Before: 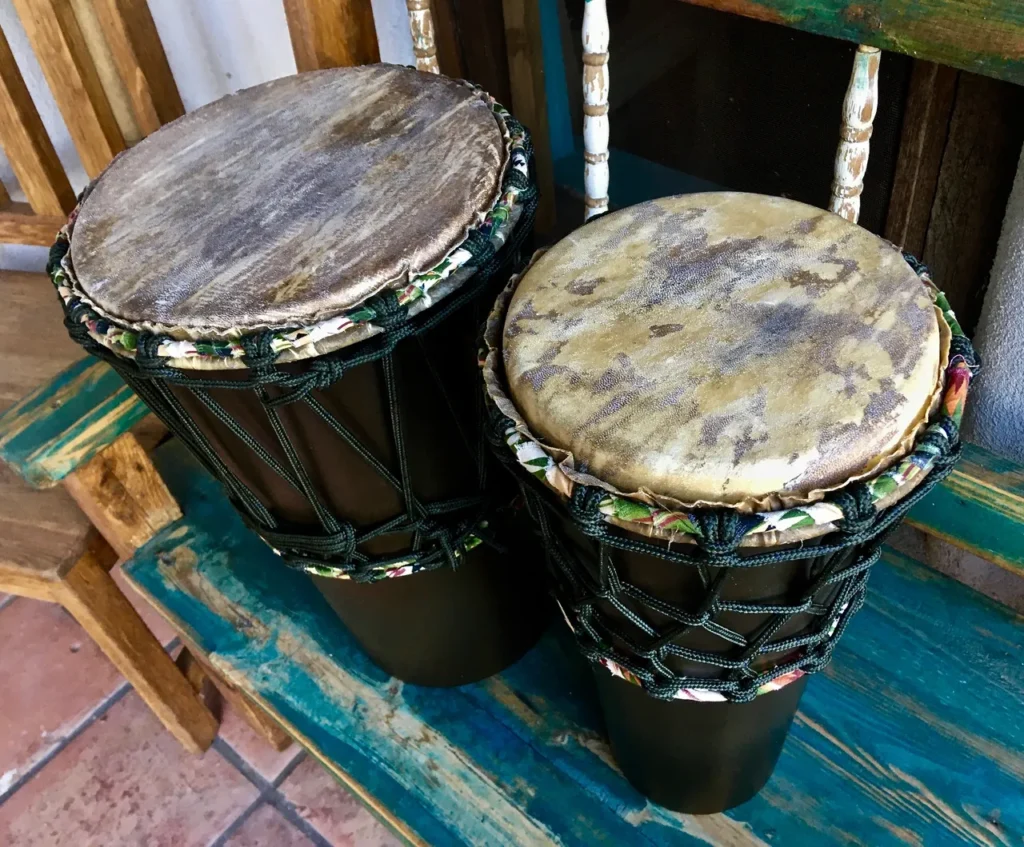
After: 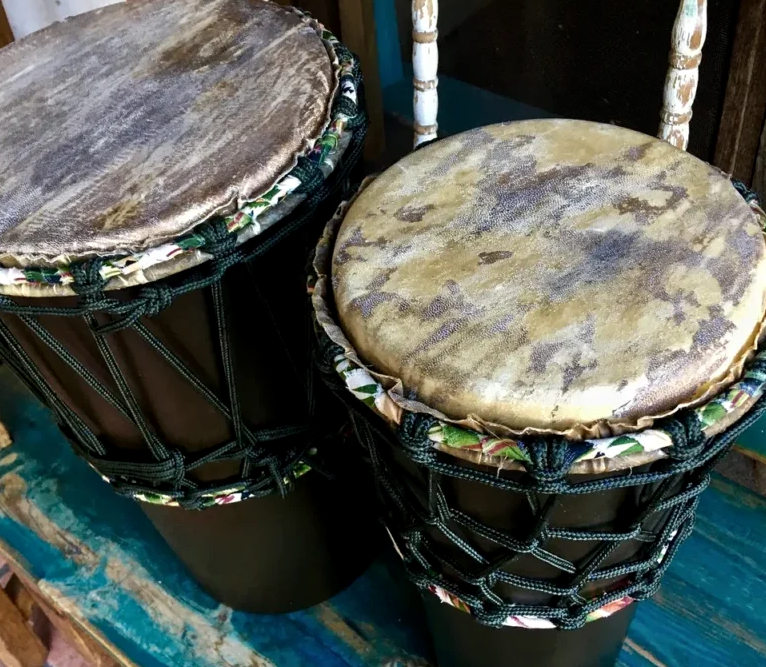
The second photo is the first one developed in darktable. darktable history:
exposure: compensate highlight preservation false
crop: left 16.768%, top 8.653%, right 8.362%, bottom 12.485%
local contrast: highlights 100%, shadows 100%, detail 120%, midtone range 0.2
